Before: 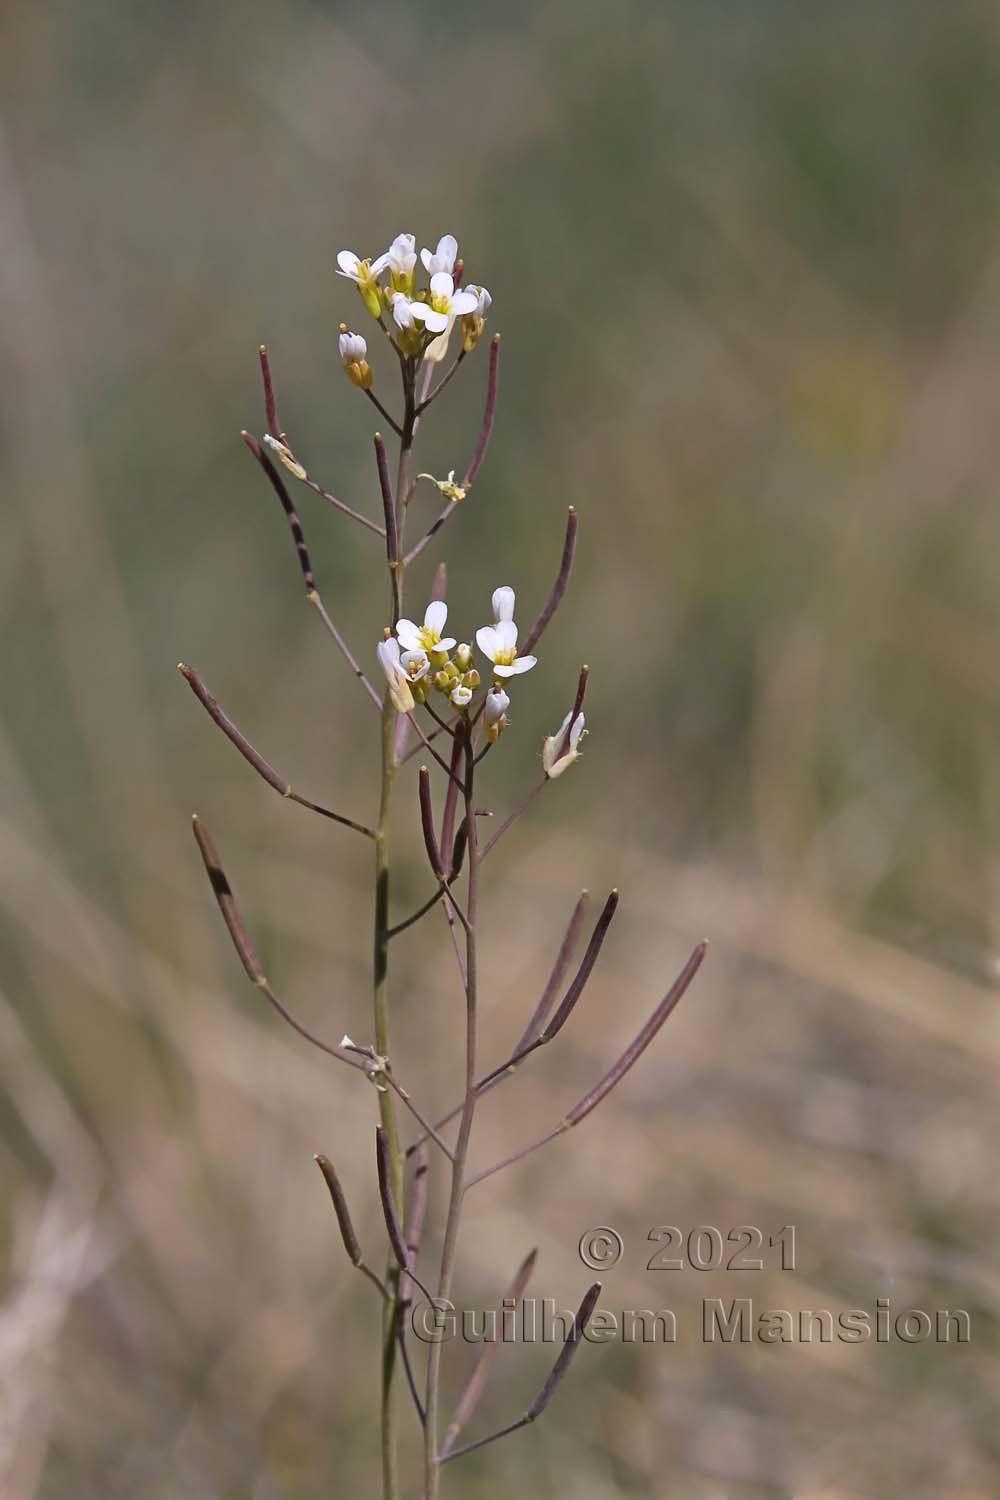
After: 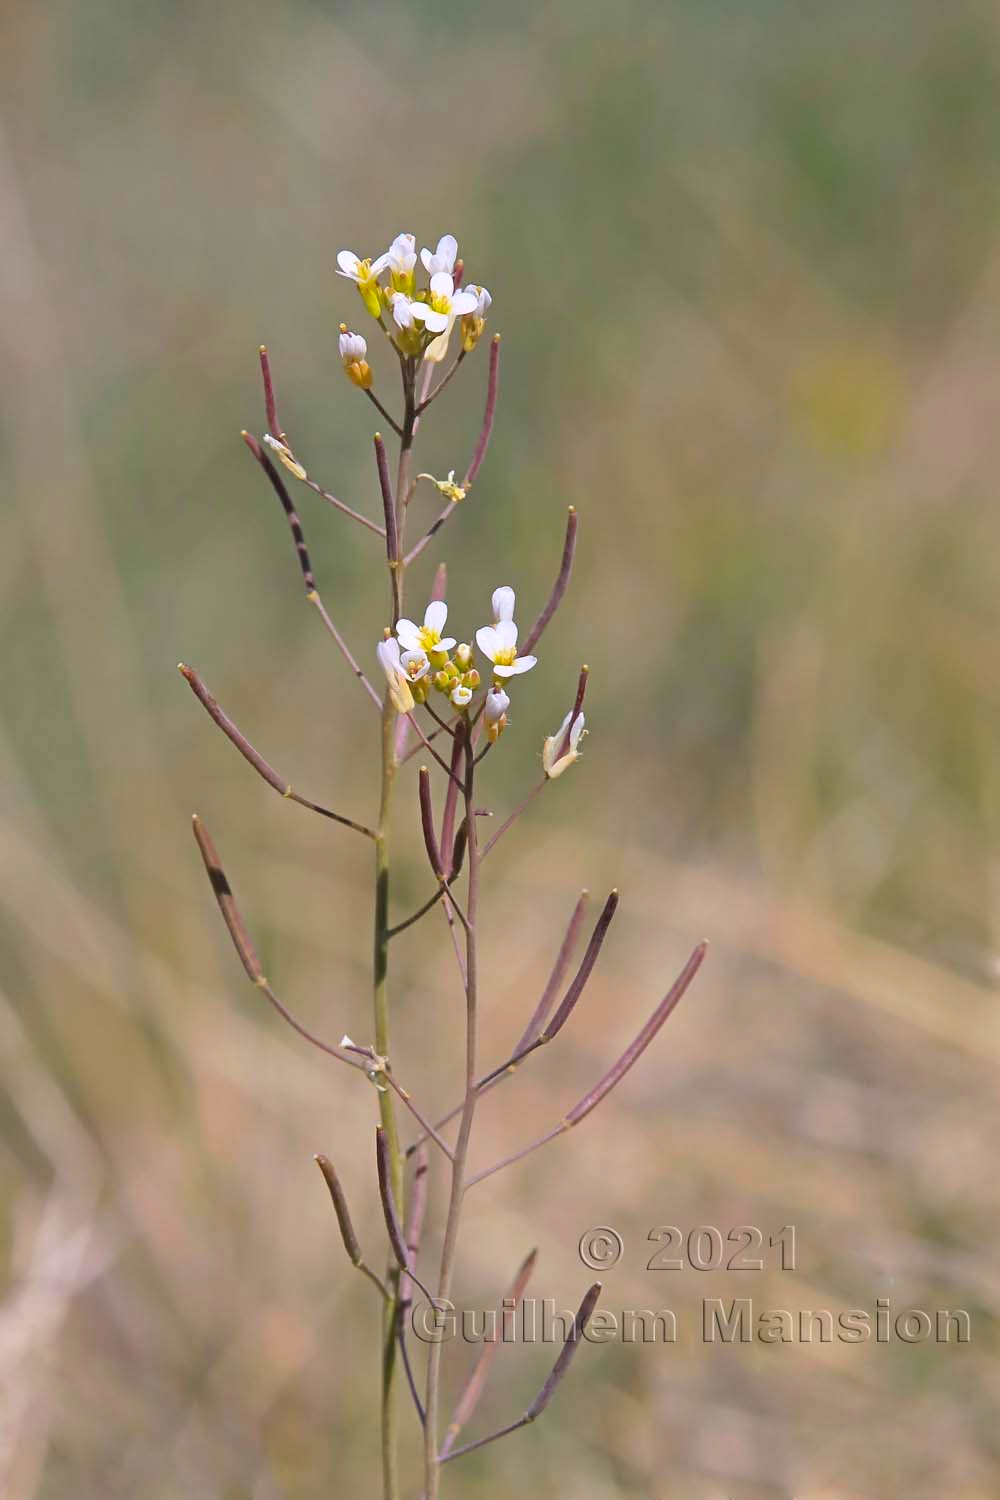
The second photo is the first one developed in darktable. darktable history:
contrast brightness saturation: contrast 0.068, brightness 0.179, saturation 0.409
